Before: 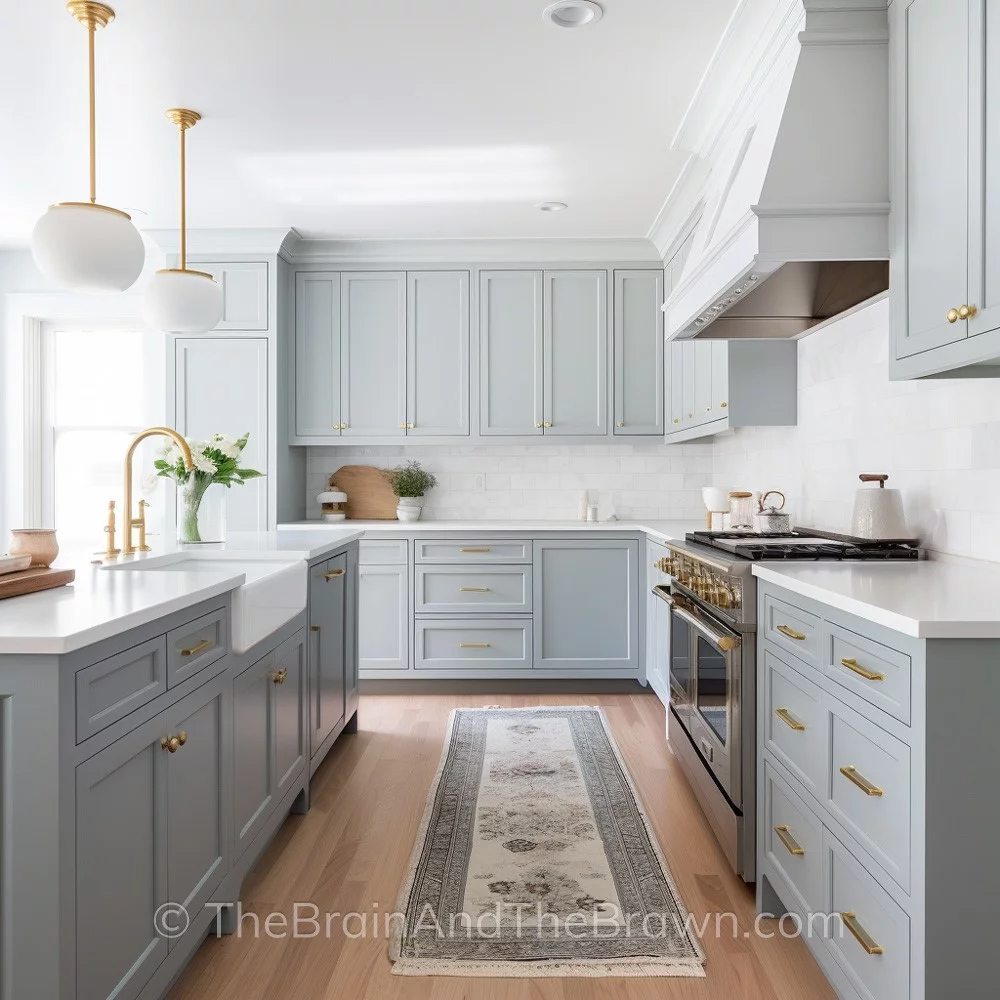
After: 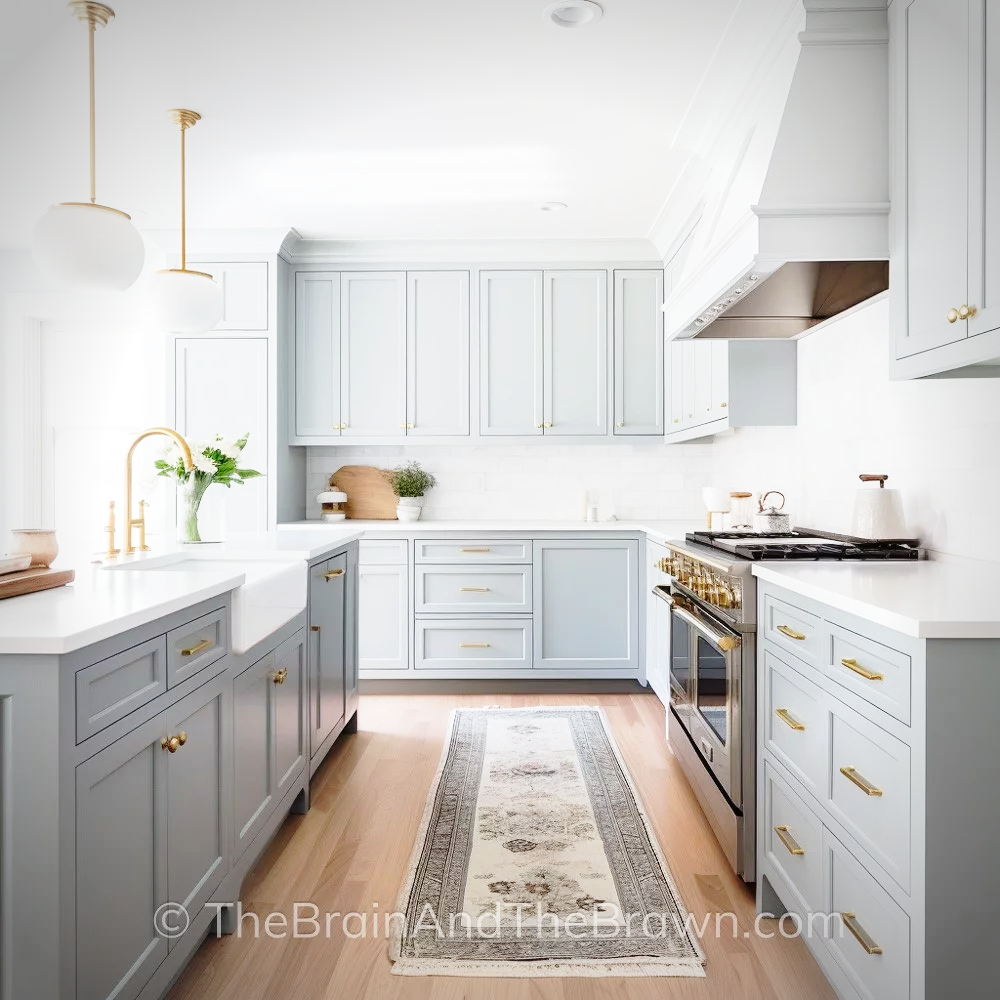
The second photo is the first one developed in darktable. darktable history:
vignetting: automatic ratio true, unbound false
exposure: black level correction 0, exposure 0 EV, compensate highlight preservation false
levels: black 0.056%
base curve: curves: ch0 [(0, 0) (0.028, 0.03) (0.121, 0.232) (0.46, 0.748) (0.859, 0.968) (1, 1)], preserve colors none
